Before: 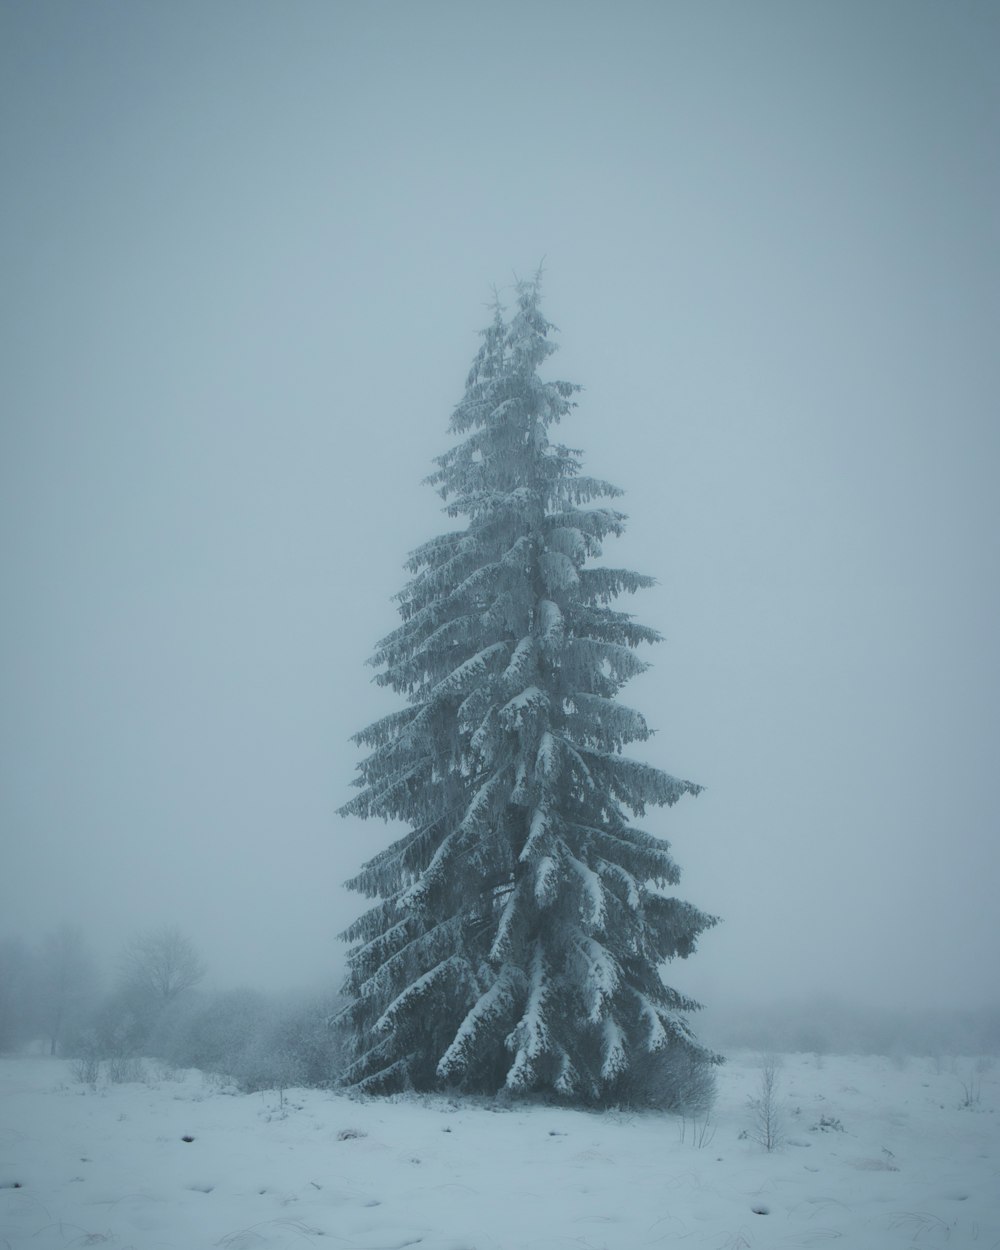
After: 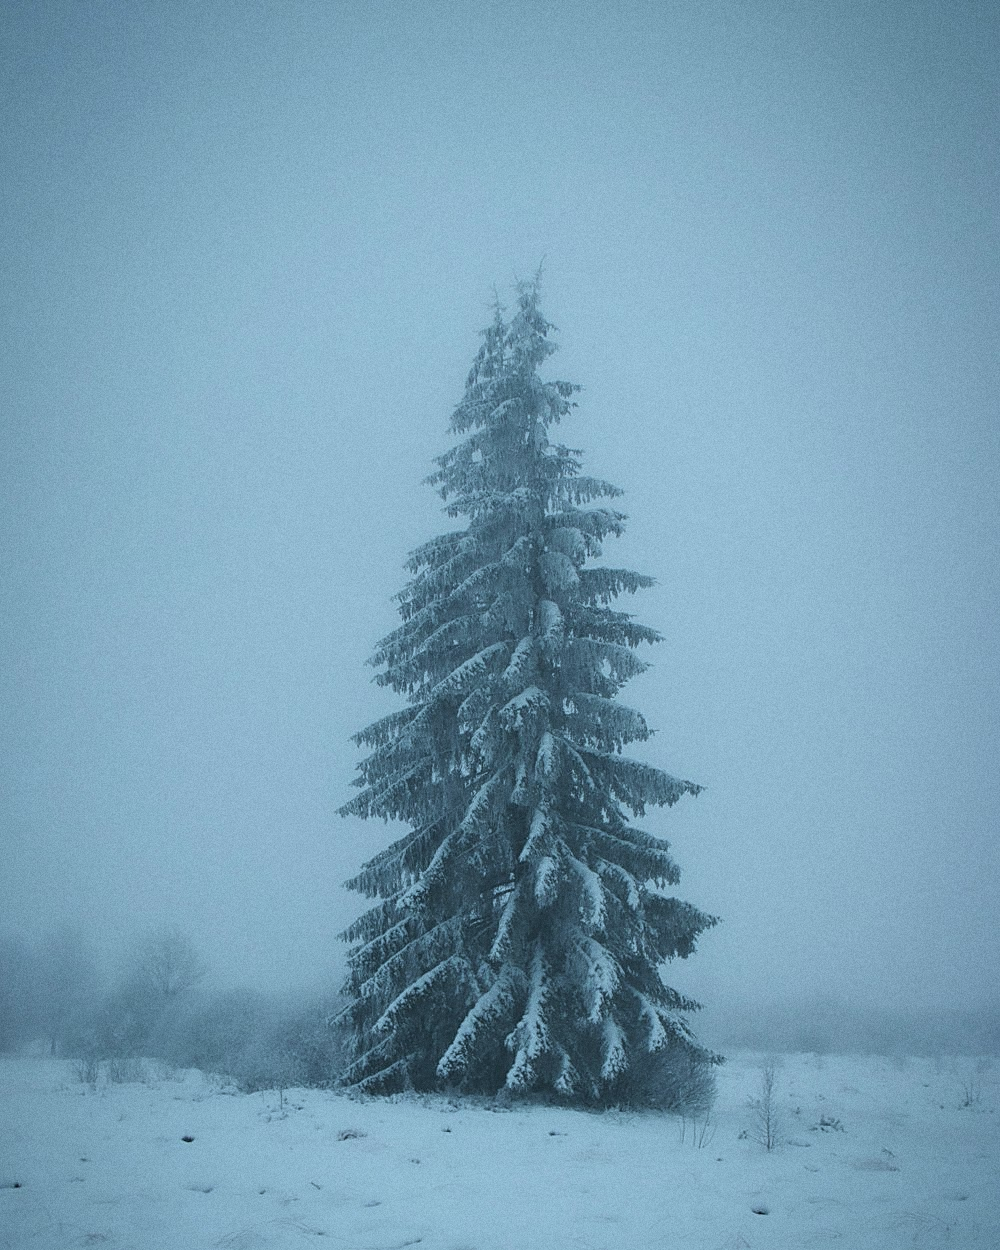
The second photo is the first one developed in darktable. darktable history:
sharpen: on, module defaults
grain: on, module defaults
white balance: red 0.925, blue 1.046
contrast brightness saturation: contrast 0.01, saturation -0.05
local contrast: on, module defaults
velvia: strength 15%
